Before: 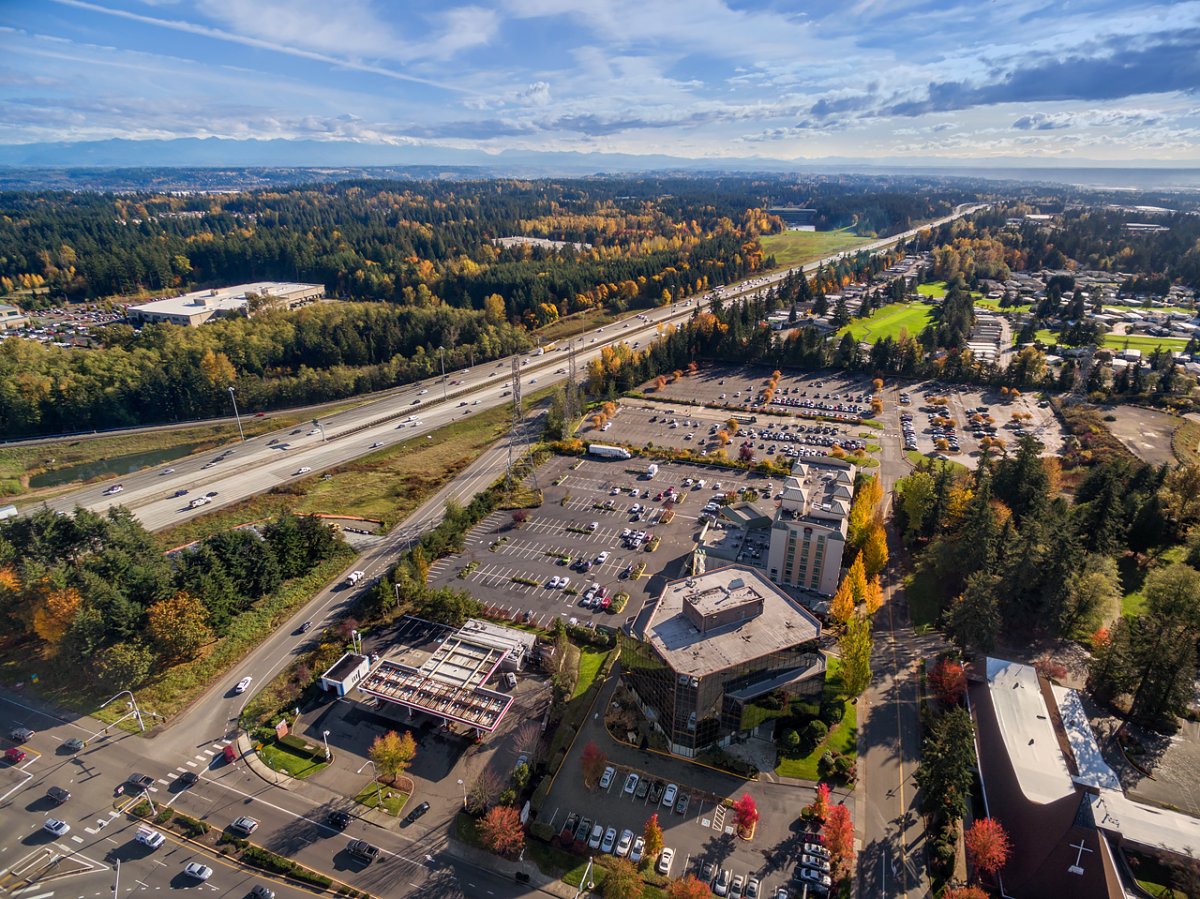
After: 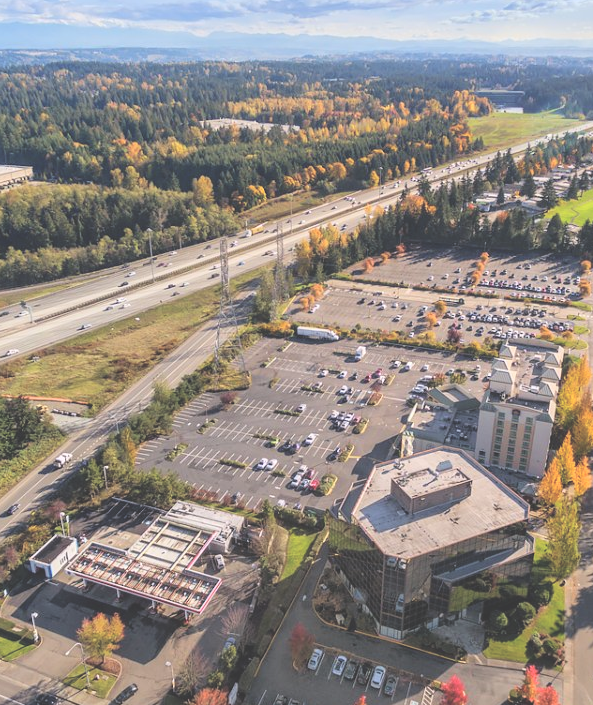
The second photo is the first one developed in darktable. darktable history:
global tonemap: drago (0.7, 100)
crop and rotate: angle 0.02°, left 24.353%, top 13.219%, right 26.156%, bottom 8.224%
exposure: black level correction -0.014, exposure -0.193 EV, compensate highlight preservation false
